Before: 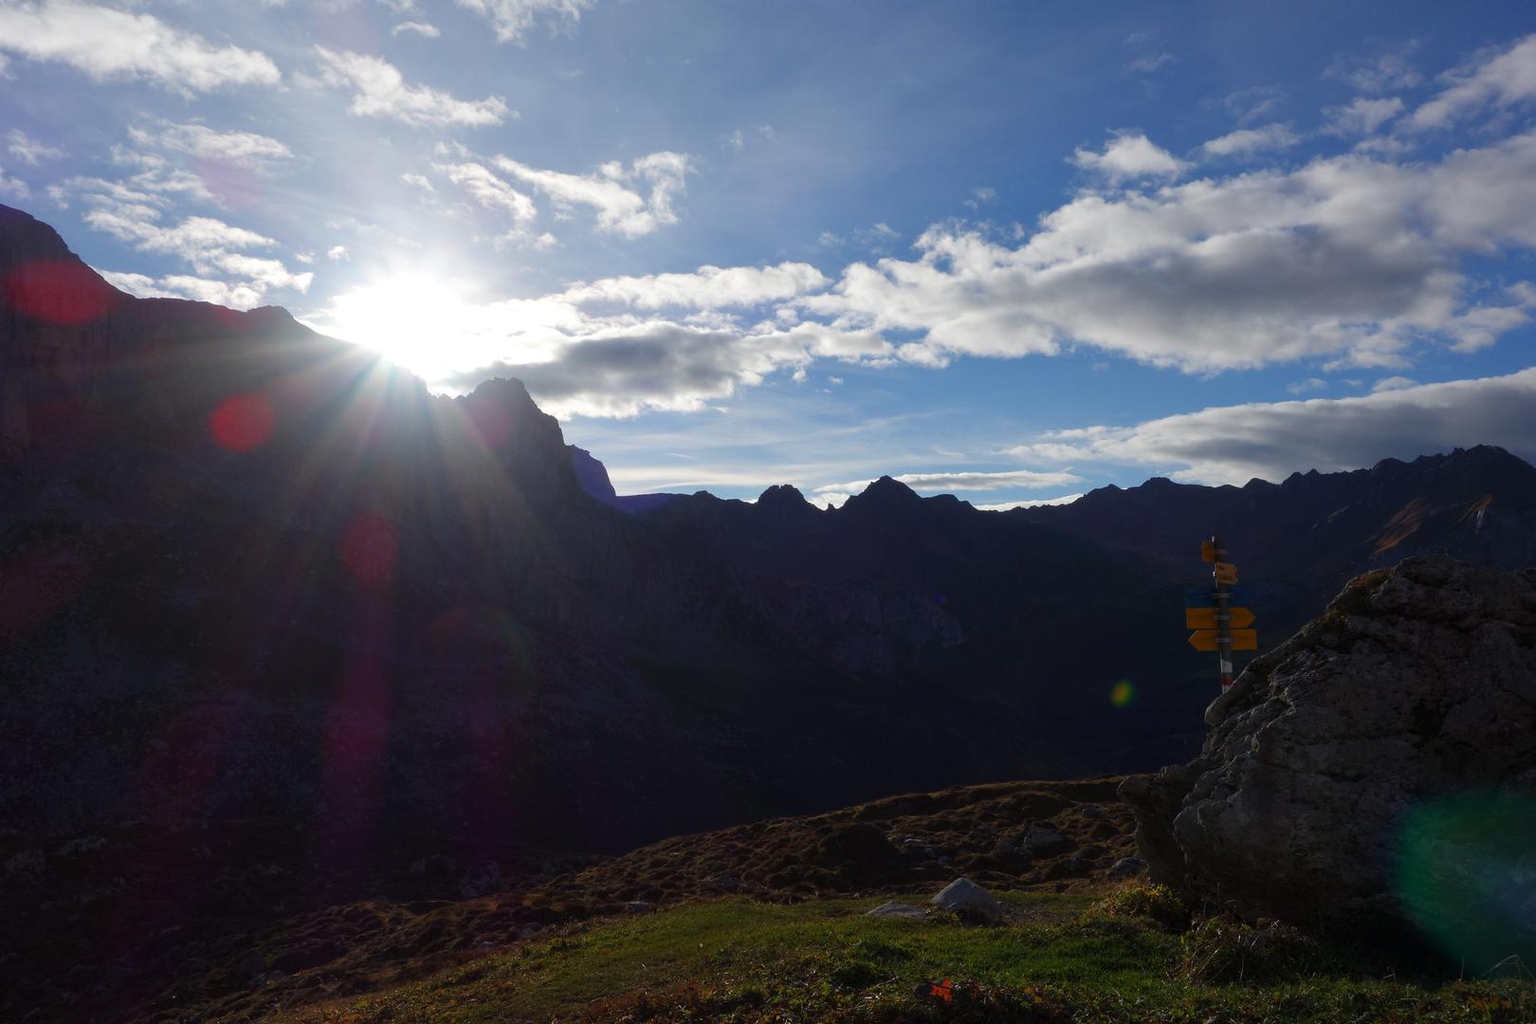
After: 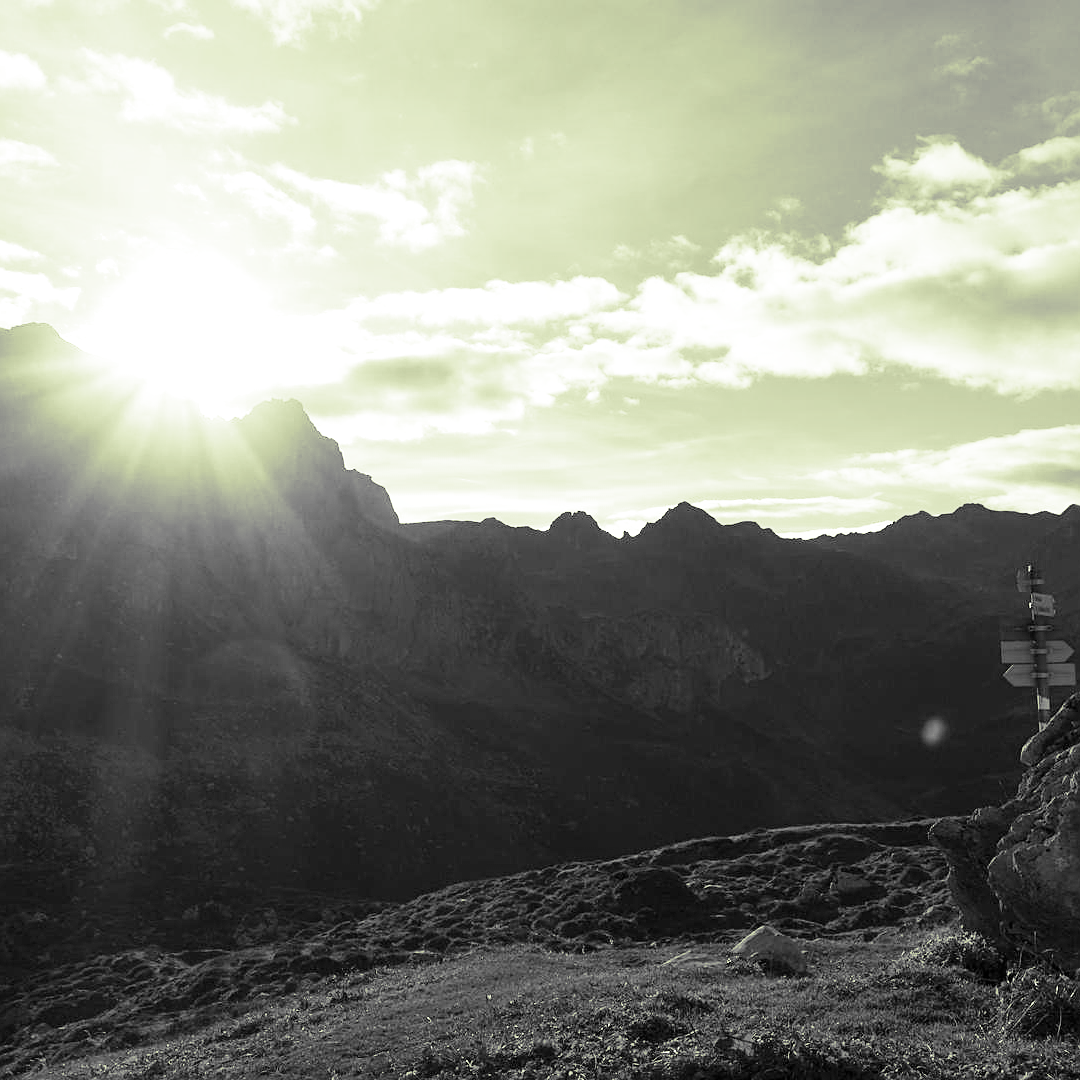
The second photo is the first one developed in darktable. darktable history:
crop and rotate: left 15.446%, right 17.836%
monochrome: on, module defaults
filmic rgb: hardness 4.17
sharpen: on, module defaults
split-toning: shadows › hue 290.82°, shadows › saturation 0.34, highlights › saturation 0.38, balance 0, compress 50%
exposure: exposure 2 EV, compensate exposure bias true, compensate highlight preservation false
